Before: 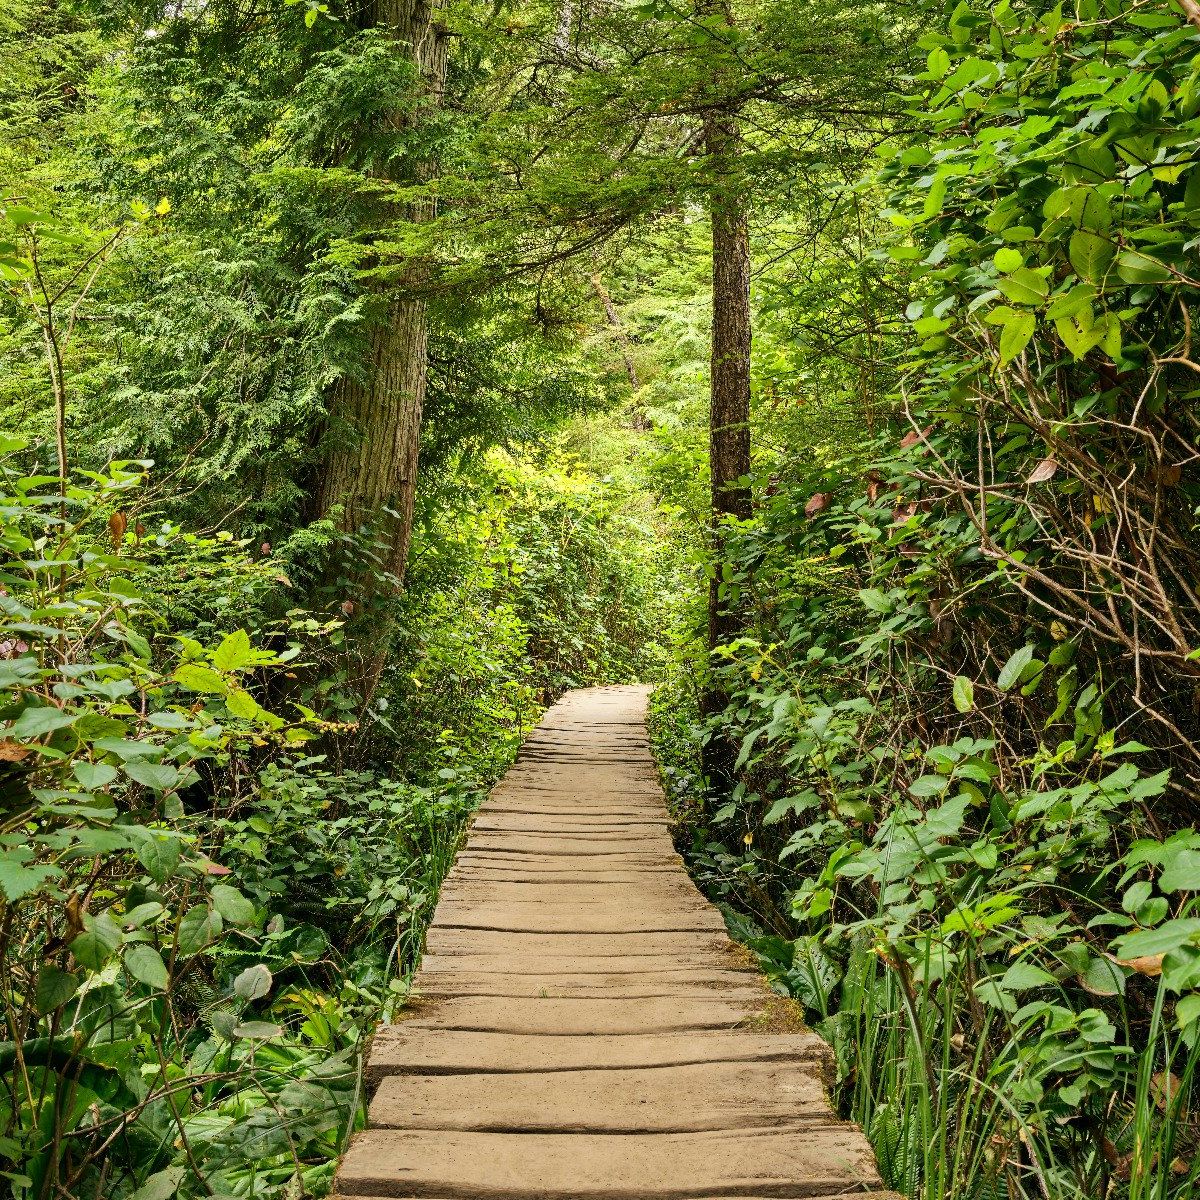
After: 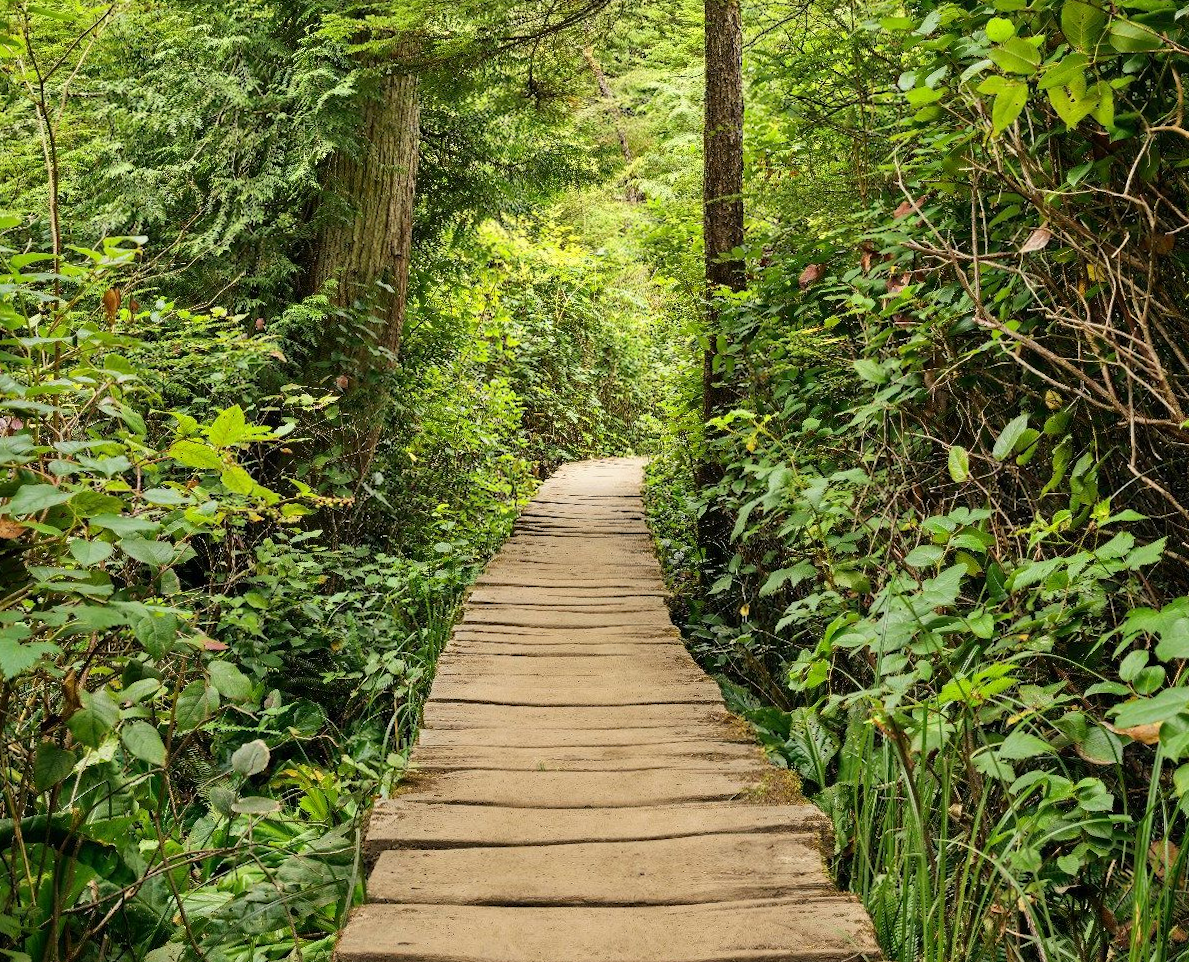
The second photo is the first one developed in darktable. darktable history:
rotate and perspective: rotation -0.45°, automatic cropping original format, crop left 0.008, crop right 0.992, crop top 0.012, crop bottom 0.988
crop and rotate: top 18.507%
